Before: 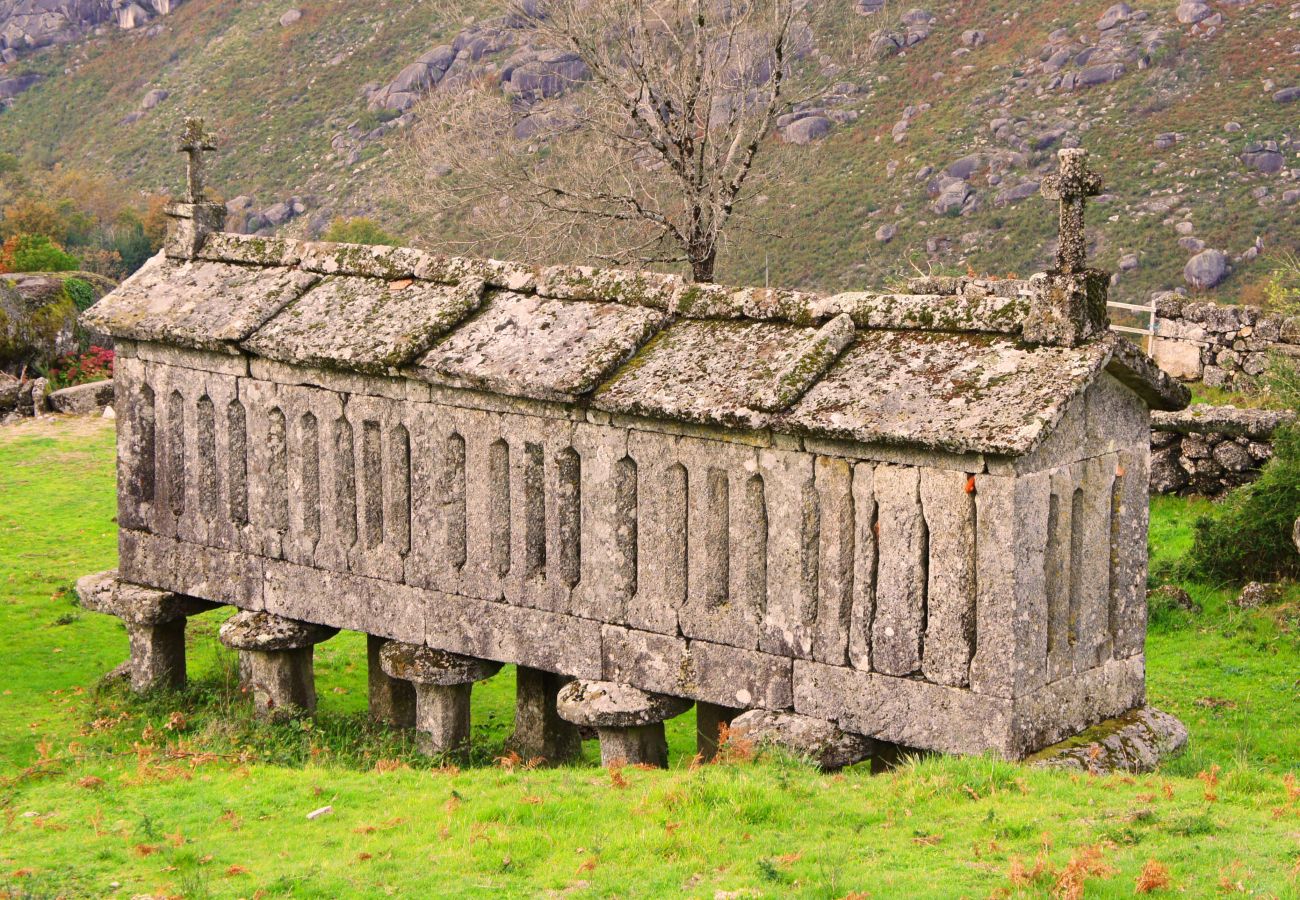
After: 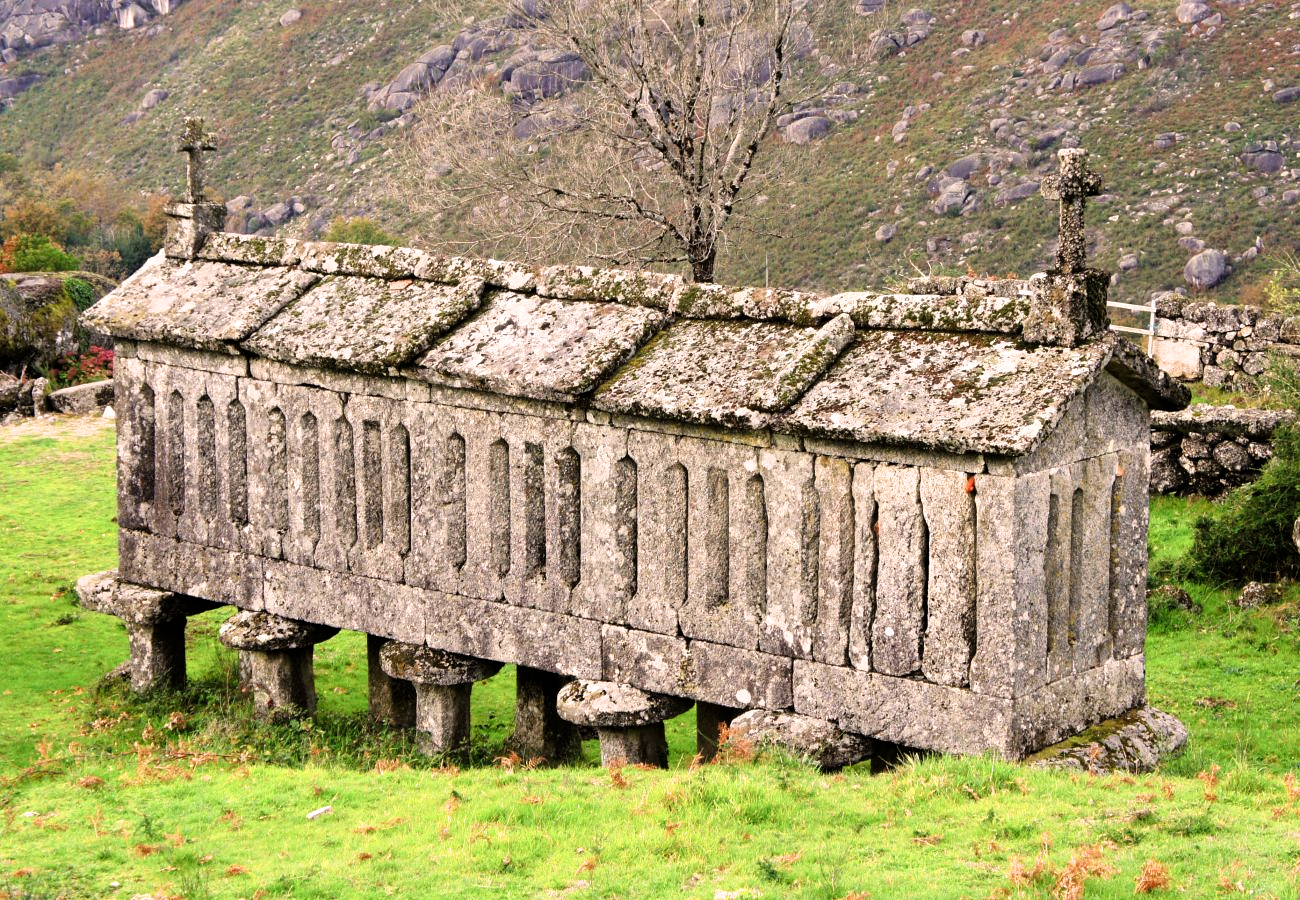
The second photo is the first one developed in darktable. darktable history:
filmic rgb: black relative exposure -8.24 EV, white relative exposure 2.2 EV, threshold 3.03 EV, target white luminance 99.862%, hardness 7.15, latitude 75.76%, contrast 1.315, highlights saturation mix -2.7%, shadows ↔ highlights balance 29.85%, enable highlight reconstruction true
